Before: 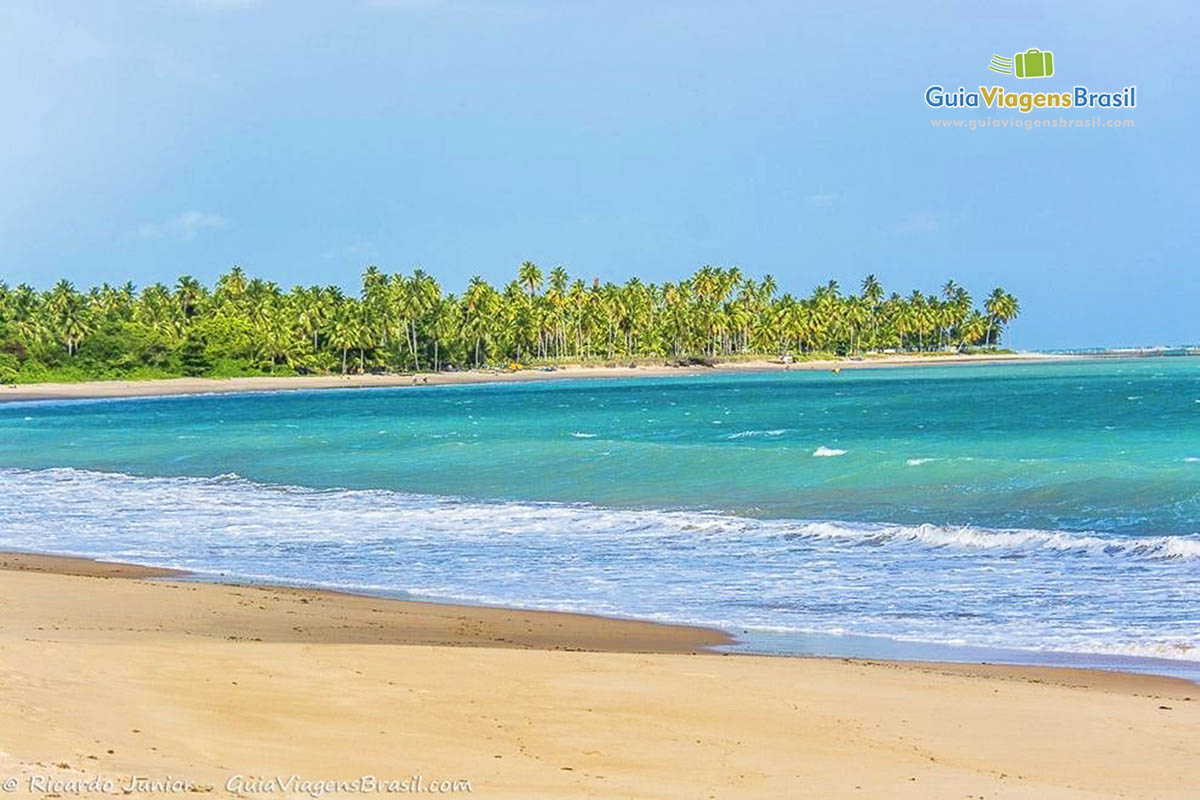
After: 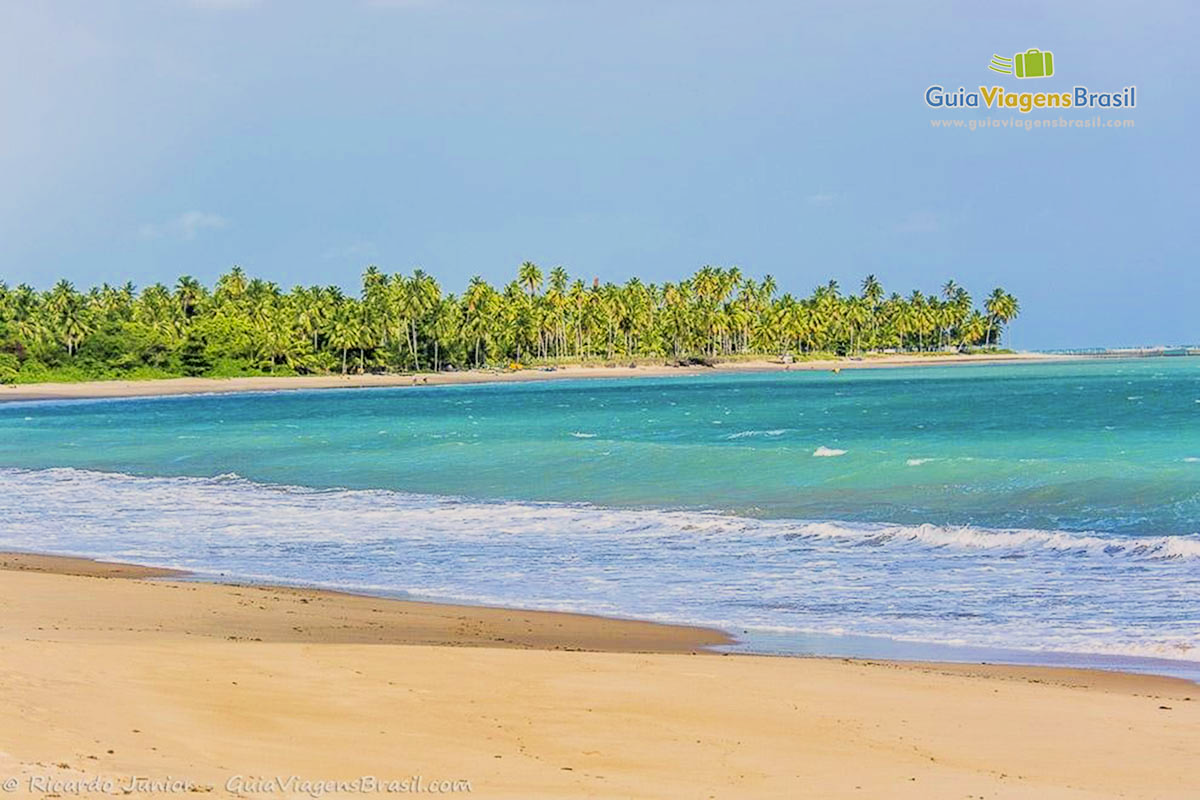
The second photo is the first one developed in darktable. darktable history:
filmic rgb: black relative exposure -7.75 EV, white relative exposure 4.44 EV, hardness 3.75, latitude 49.05%, contrast 1.101, color science v6 (2022)
color correction: highlights a* 3.54, highlights b* 5.15
